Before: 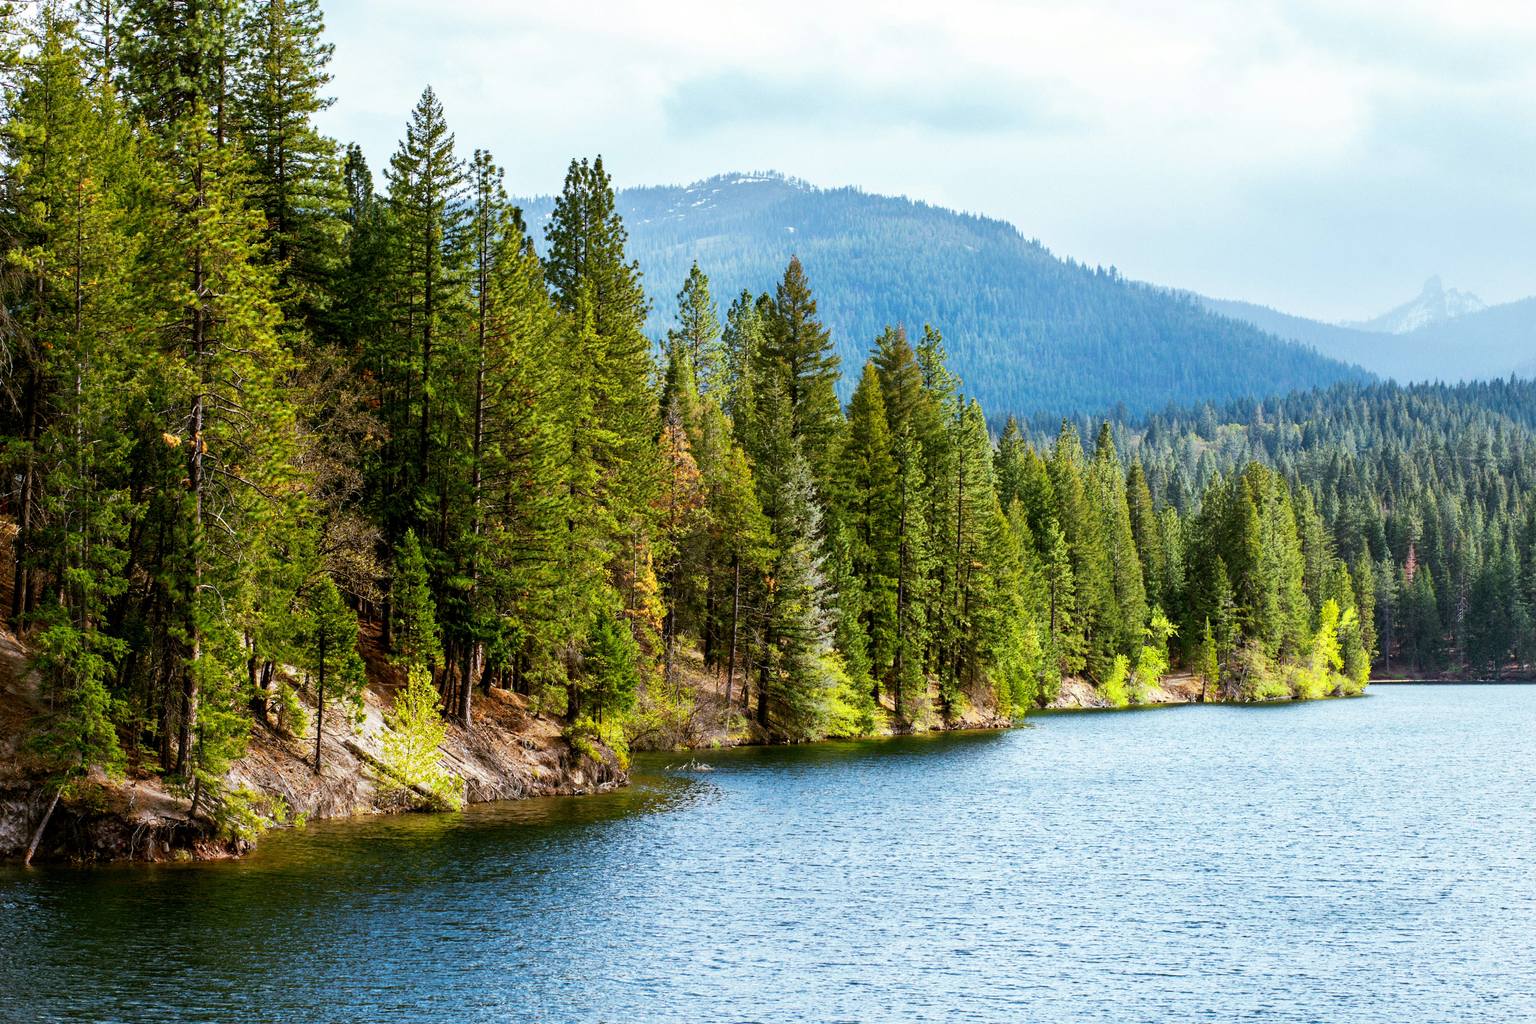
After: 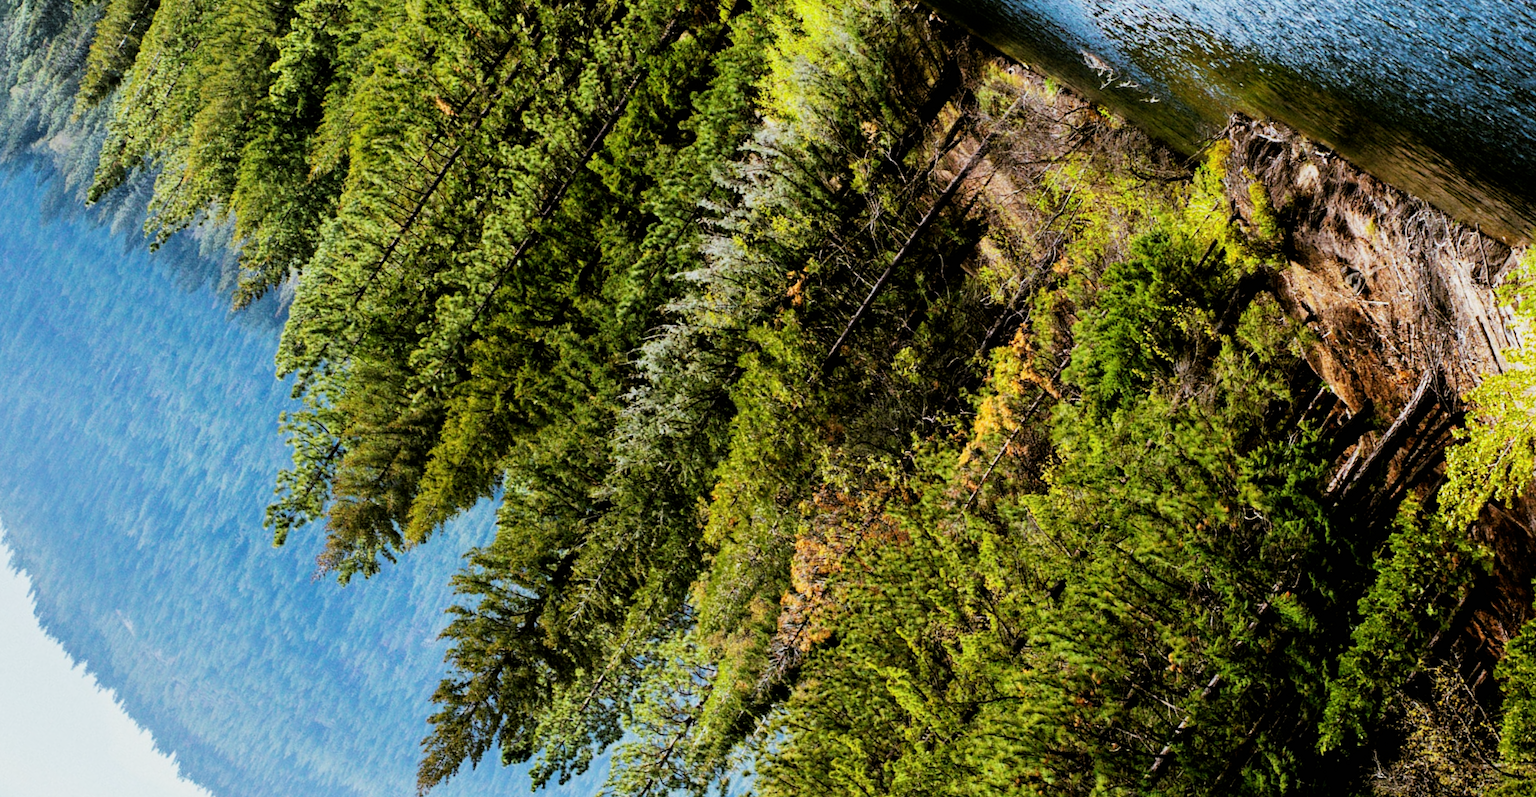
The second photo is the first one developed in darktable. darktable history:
shadows and highlights: shadows 3.86, highlights -18.32, soften with gaussian
crop and rotate: angle 147.28°, left 9.2%, top 15.659%, right 4.532%, bottom 17.177%
filmic rgb: black relative exposure -5.12 EV, white relative exposure 3.21 EV, threshold 5.96 EV, hardness 3.48, contrast 1.188, highlights saturation mix -49.41%, enable highlight reconstruction true
